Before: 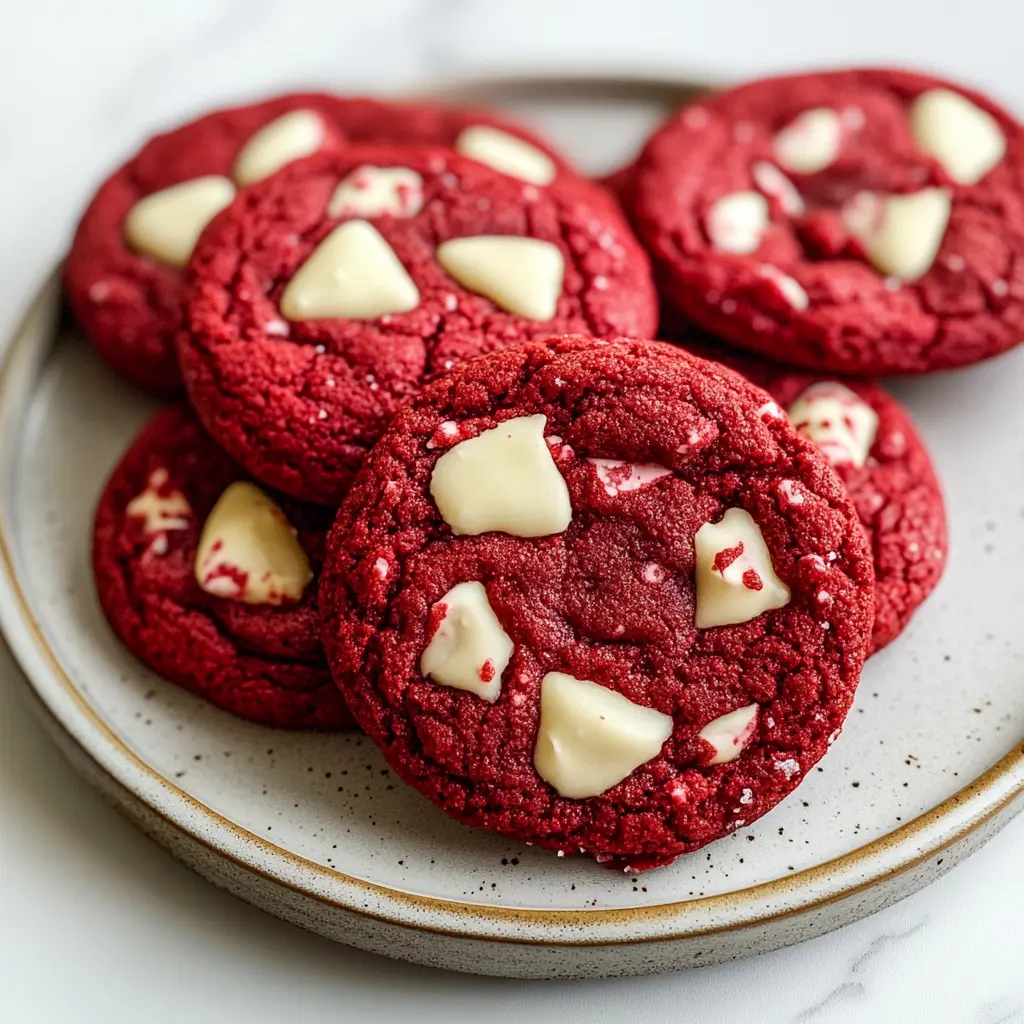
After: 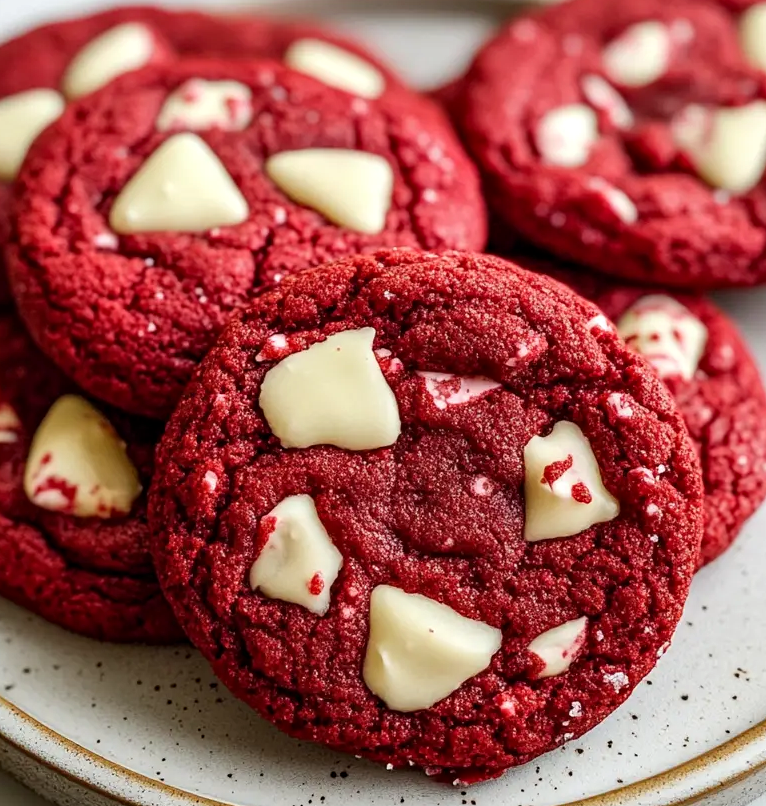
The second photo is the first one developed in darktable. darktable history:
crop: left 16.794%, top 8.574%, right 8.386%, bottom 12.657%
contrast equalizer: octaves 7, y [[0.6 ×6], [0.55 ×6], [0 ×6], [0 ×6], [0 ×6]], mix 0.137
